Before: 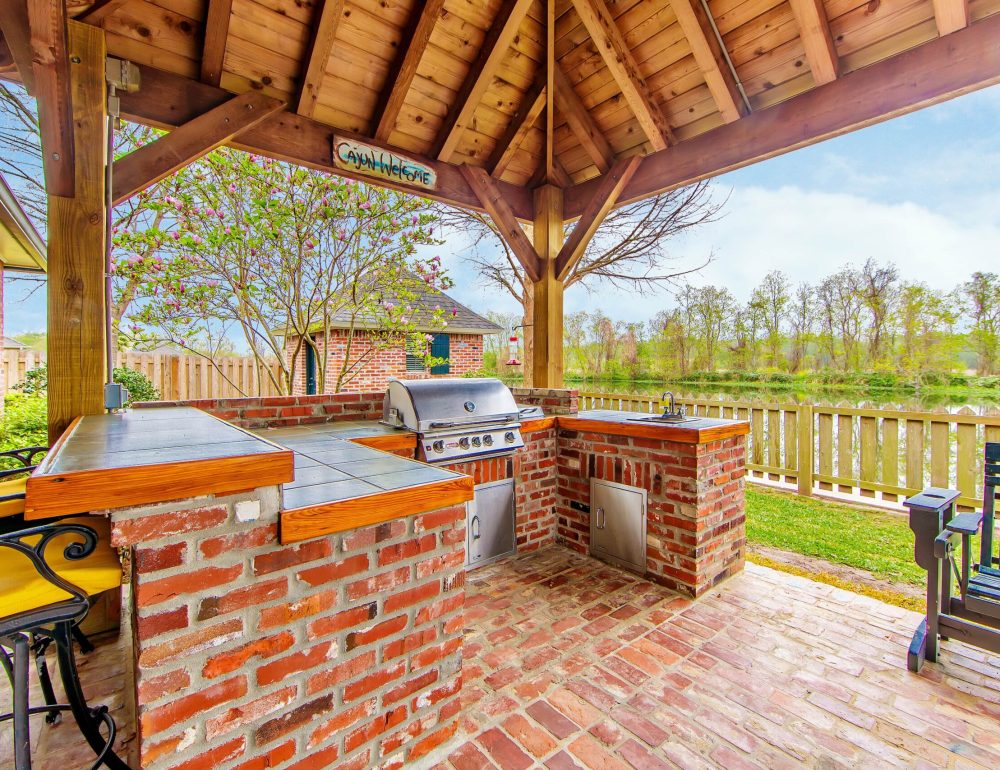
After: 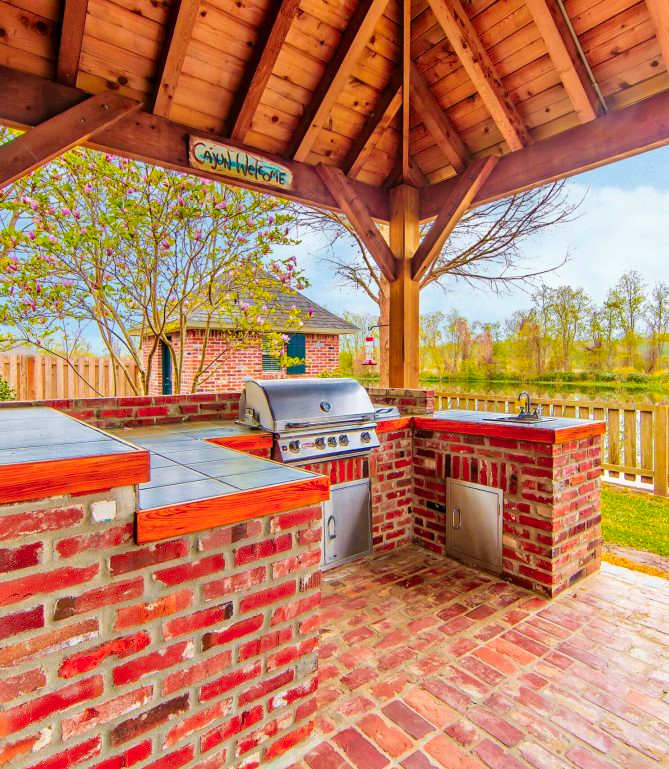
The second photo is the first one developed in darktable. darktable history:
color zones: curves: ch1 [(0.24, 0.629) (0.75, 0.5)]; ch2 [(0.255, 0.454) (0.745, 0.491)]
velvia: on, module defaults
crop and rotate: left 14.417%, right 18.61%
